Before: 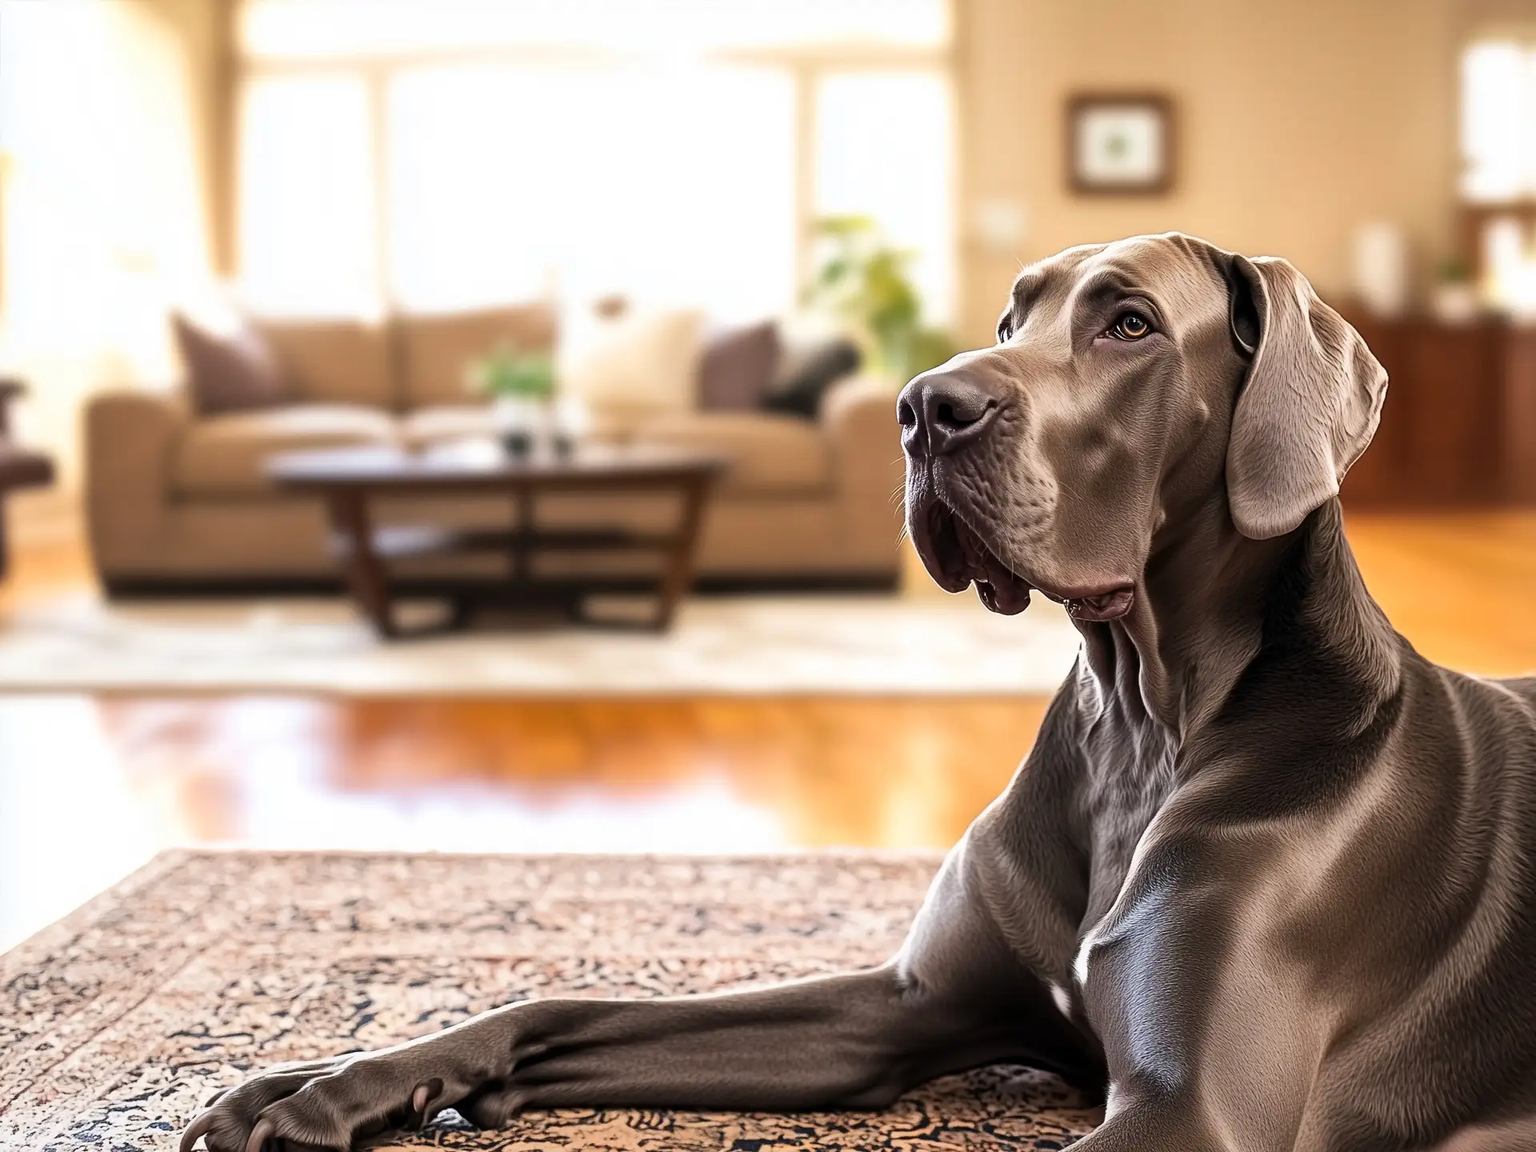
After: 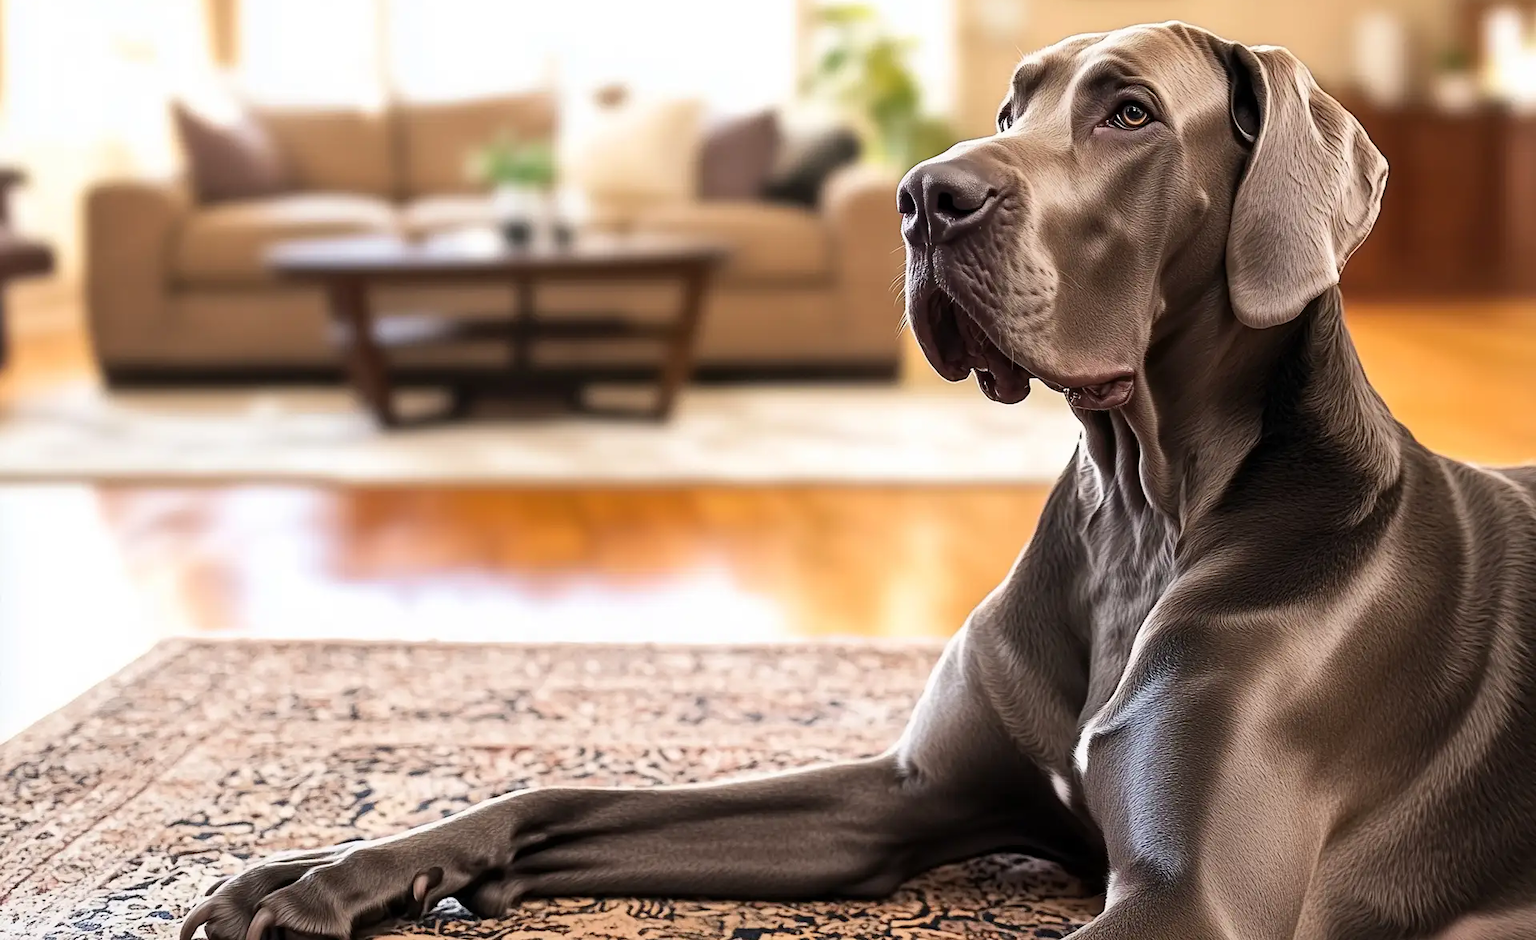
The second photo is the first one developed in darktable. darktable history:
crop and rotate: top 18.35%
